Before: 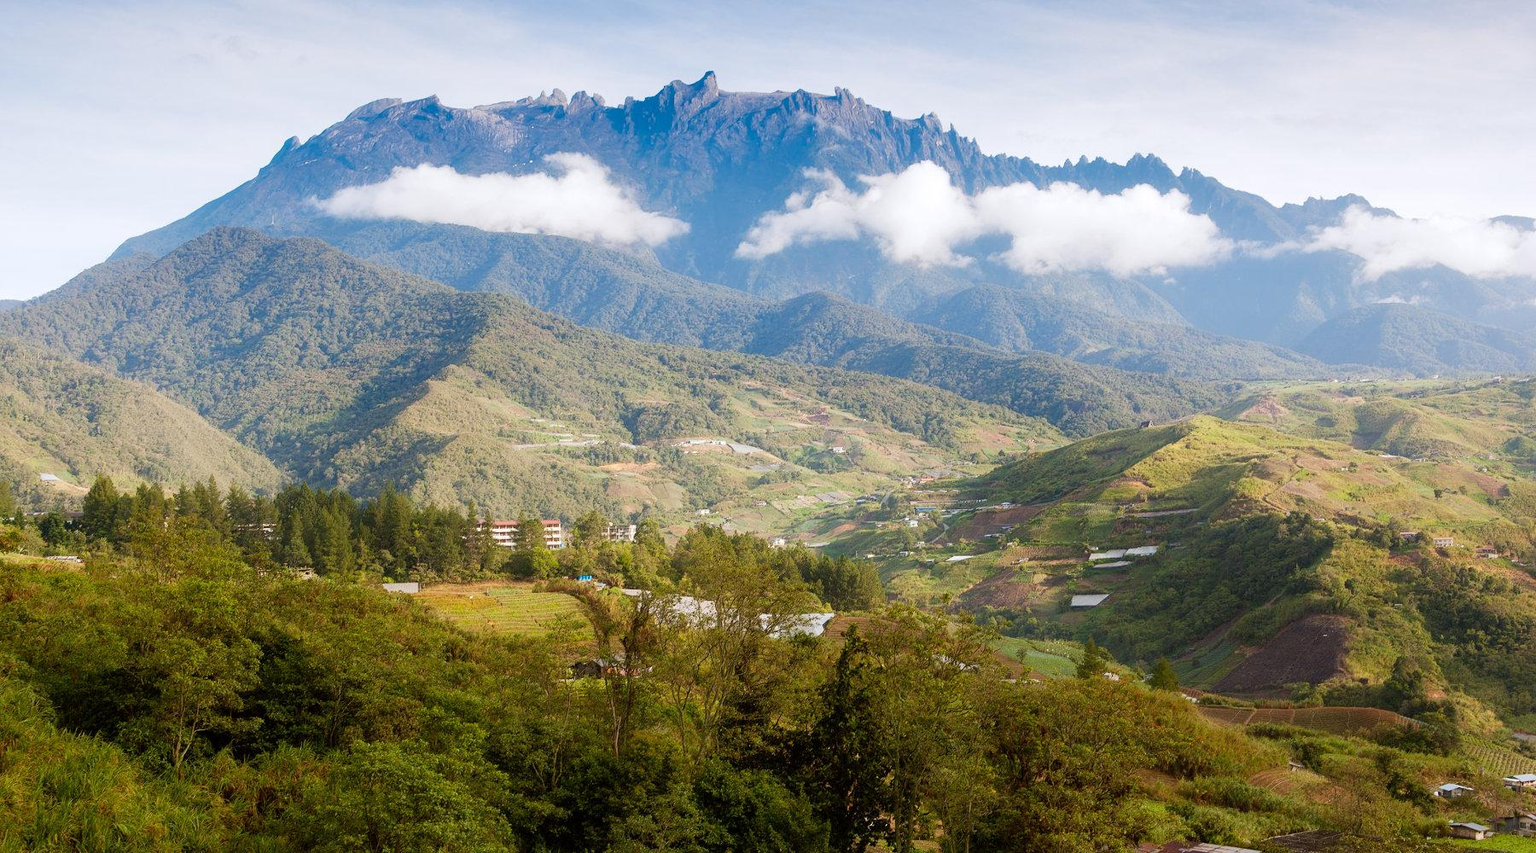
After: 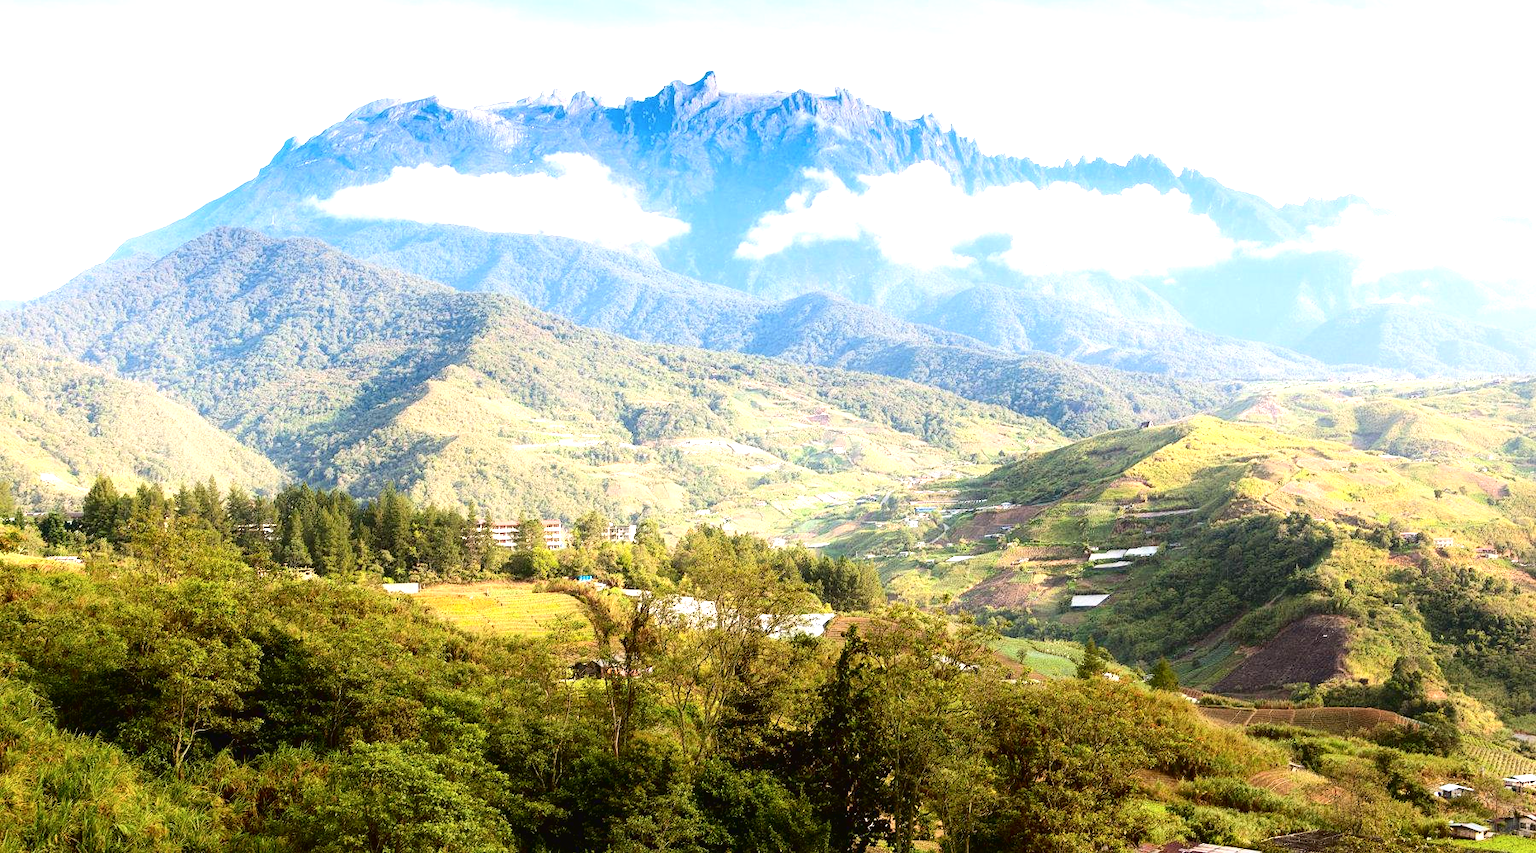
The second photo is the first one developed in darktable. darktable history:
exposure: black level correction 0, exposure 1.106 EV, compensate highlight preservation false
tone curve: curves: ch0 [(0, 0) (0.003, 0.02) (0.011, 0.021) (0.025, 0.022) (0.044, 0.023) (0.069, 0.026) (0.1, 0.04) (0.136, 0.06) (0.177, 0.092) (0.224, 0.127) (0.277, 0.176) (0.335, 0.258) (0.399, 0.349) (0.468, 0.444) (0.543, 0.546) (0.623, 0.649) (0.709, 0.754) (0.801, 0.842) (0.898, 0.922) (1, 1)], color space Lab, independent channels, preserve colors none
